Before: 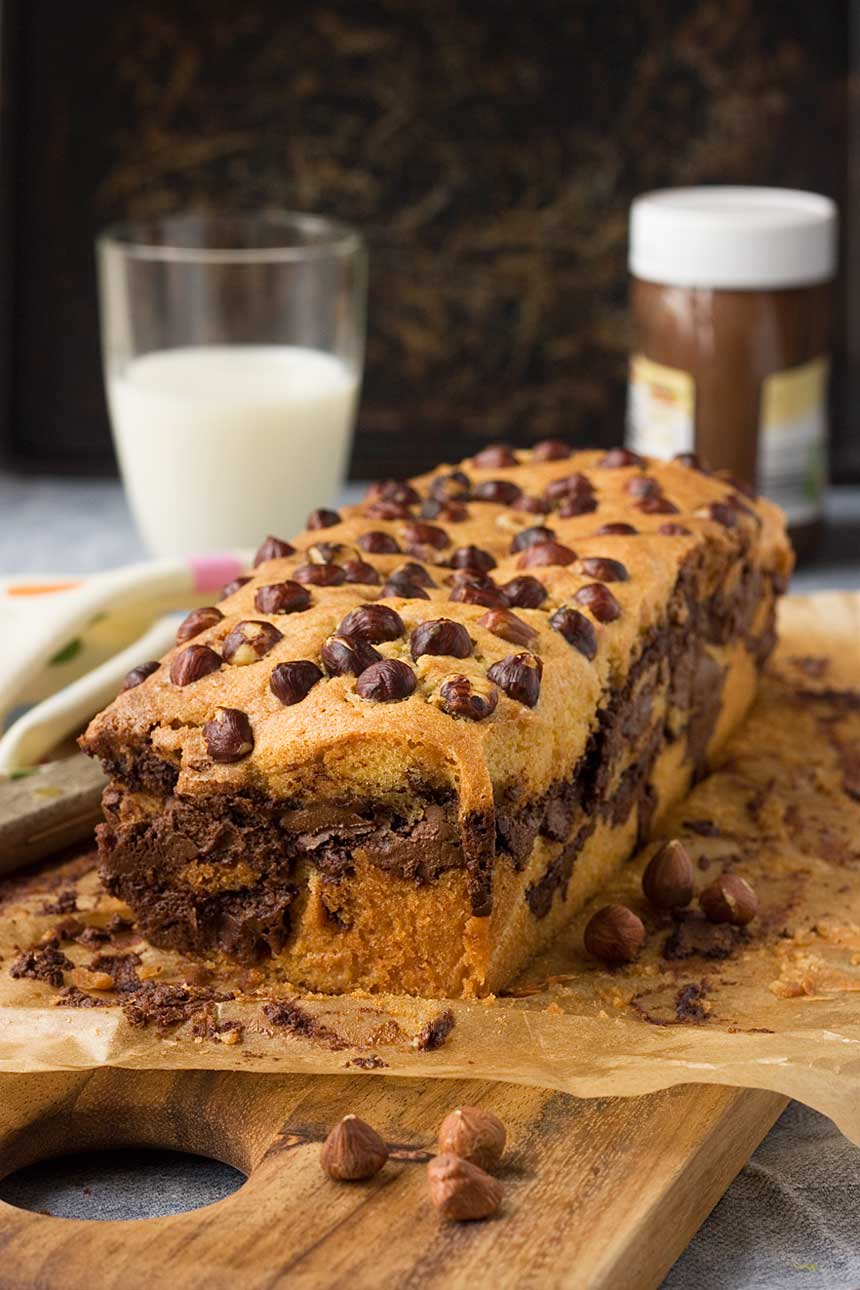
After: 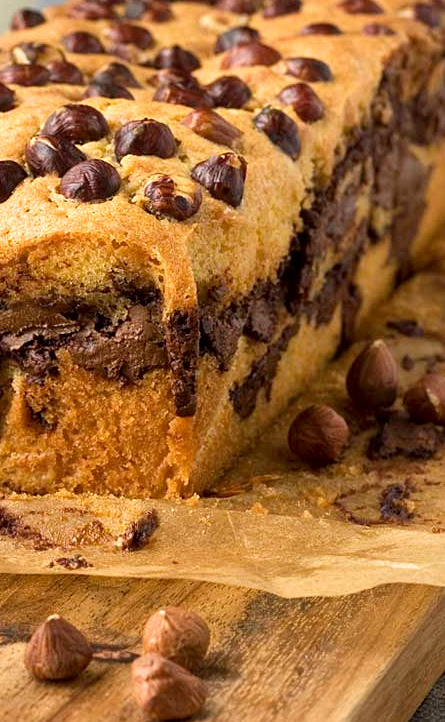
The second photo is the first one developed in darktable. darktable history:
crop: left 34.479%, top 38.822%, right 13.718%, bottom 5.172%
exposure: black level correction 0.001, exposure 0.3 EV, compensate highlight preservation false
local contrast: mode bilateral grid, contrast 20, coarseness 50, detail 120%, midtone range 0.2
